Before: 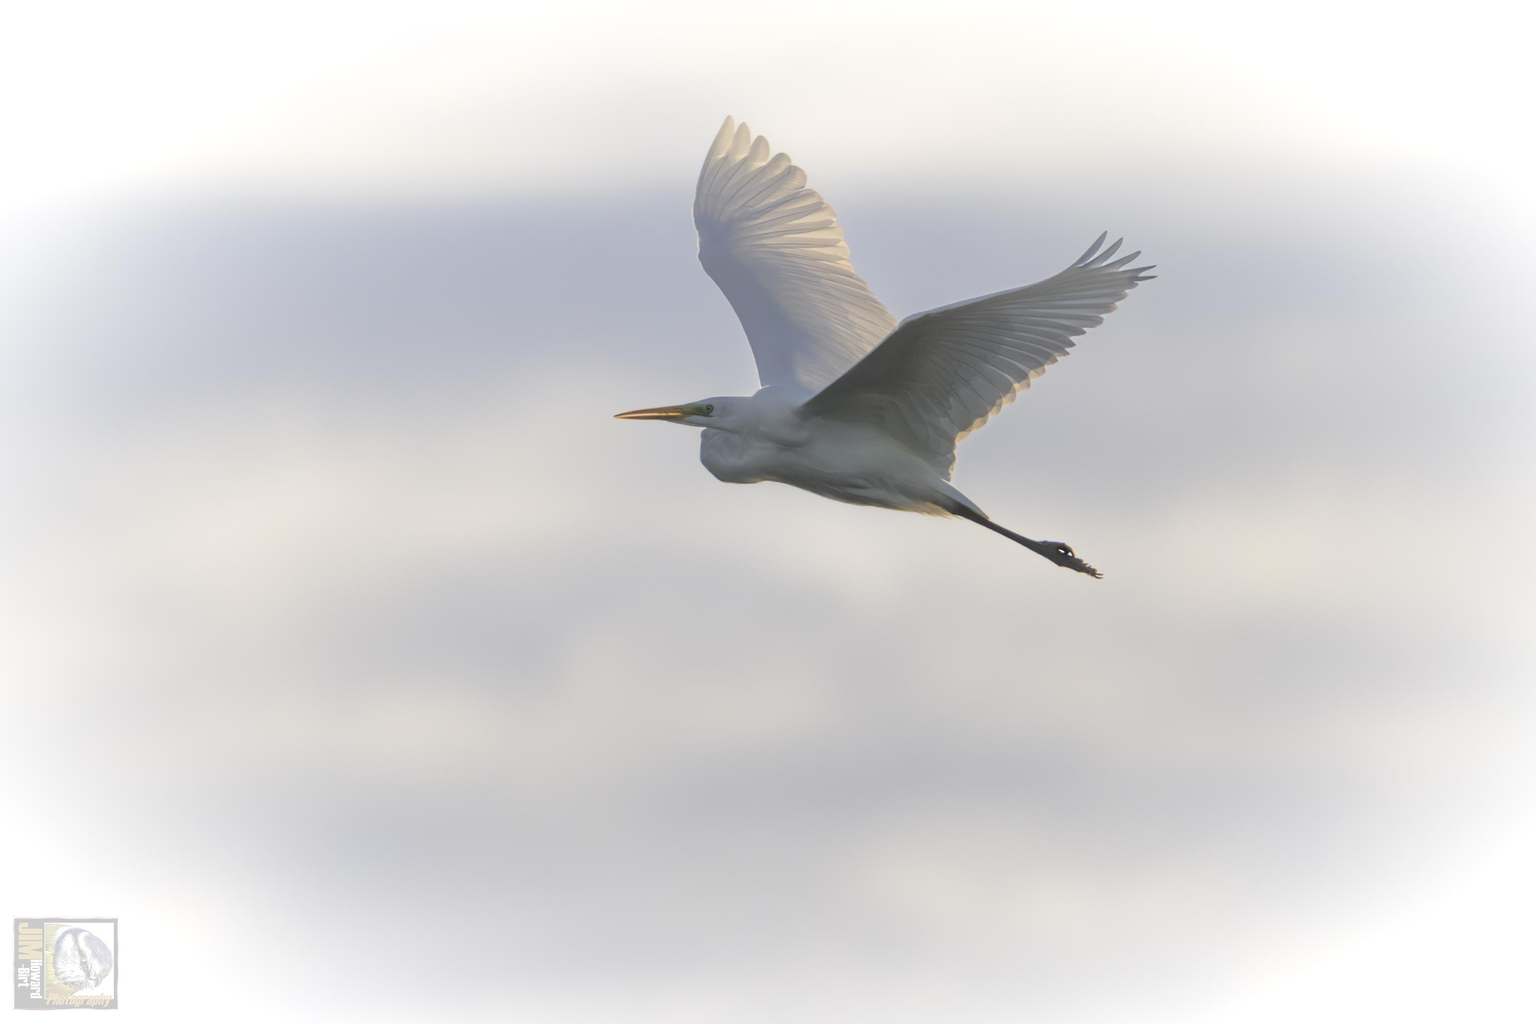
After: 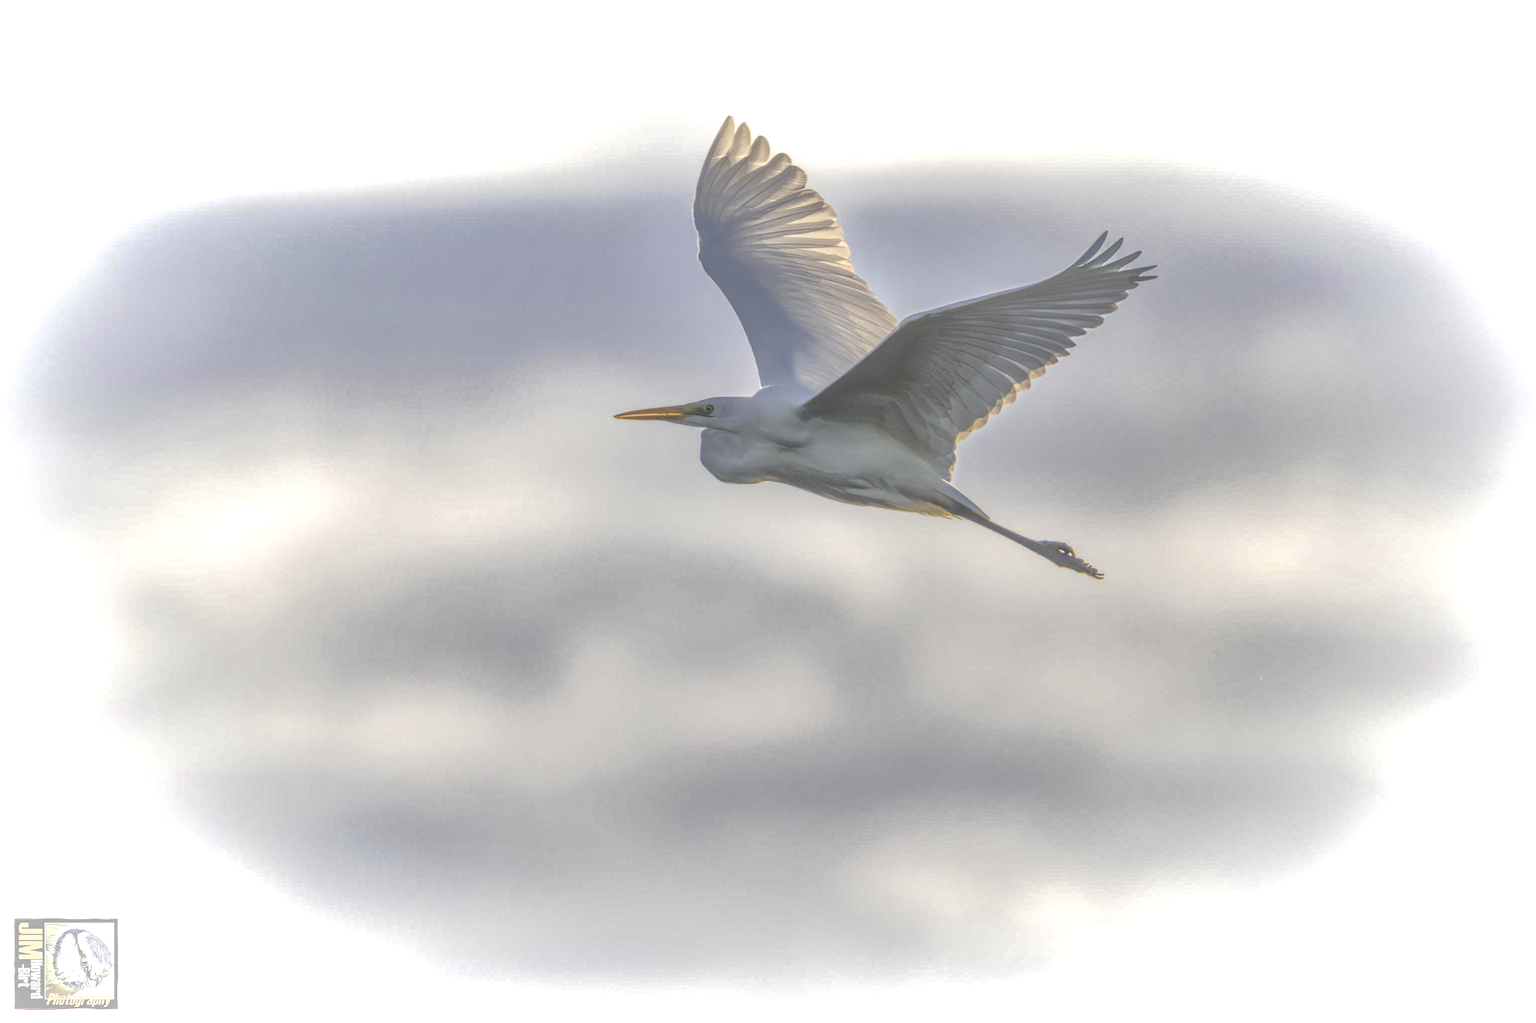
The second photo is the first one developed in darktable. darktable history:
local contrast: highlights 20%, shadows 23%, detail 200%, midtone range 0.2
contrast brightness saturation: contrast 0.073
shadows and highlights: highlights -59.99, shadows color adjustment 97.67%
exposure: black level correction 0, exposure 0.301 EV, compensate exposure bias true, compensate highlight preservation false
